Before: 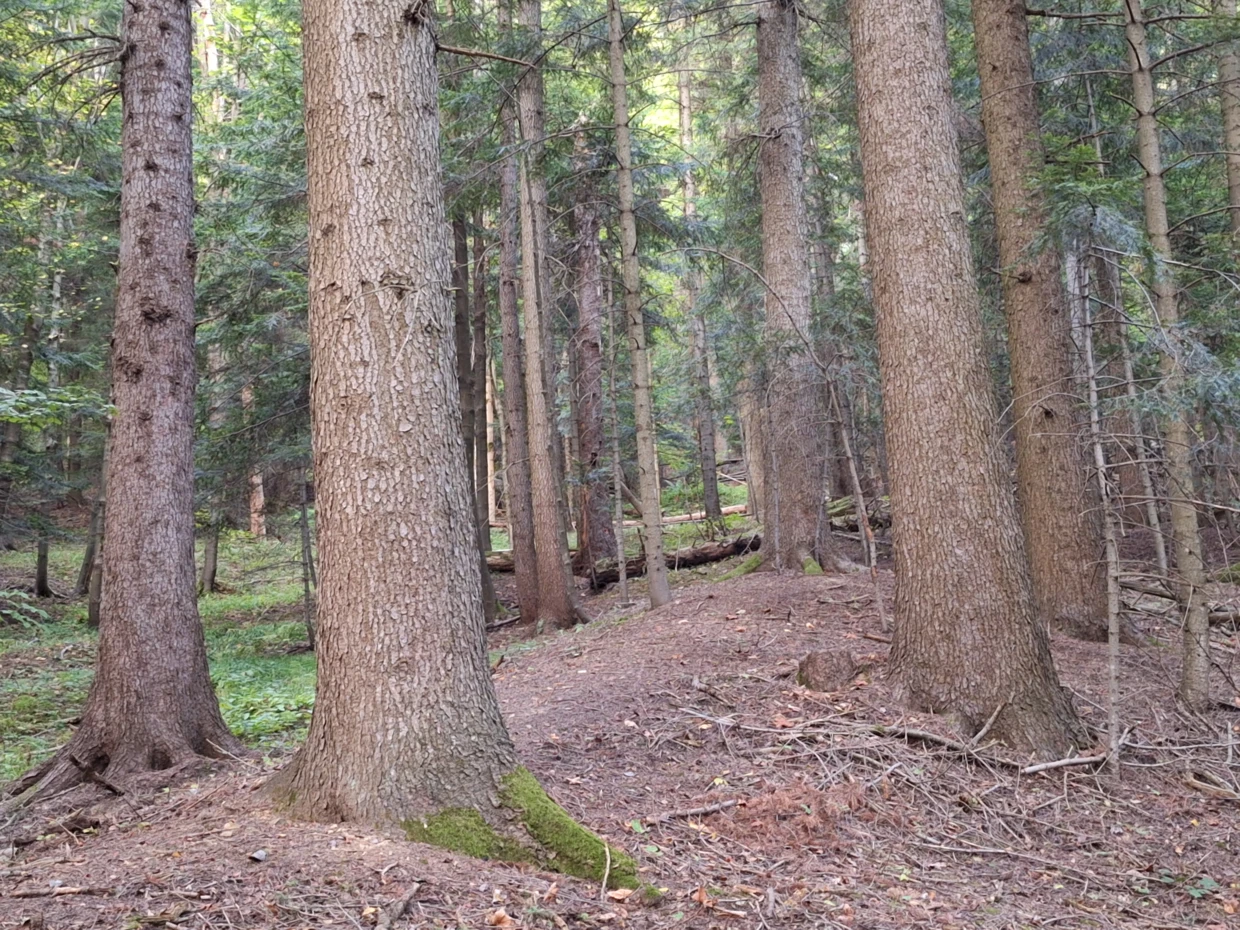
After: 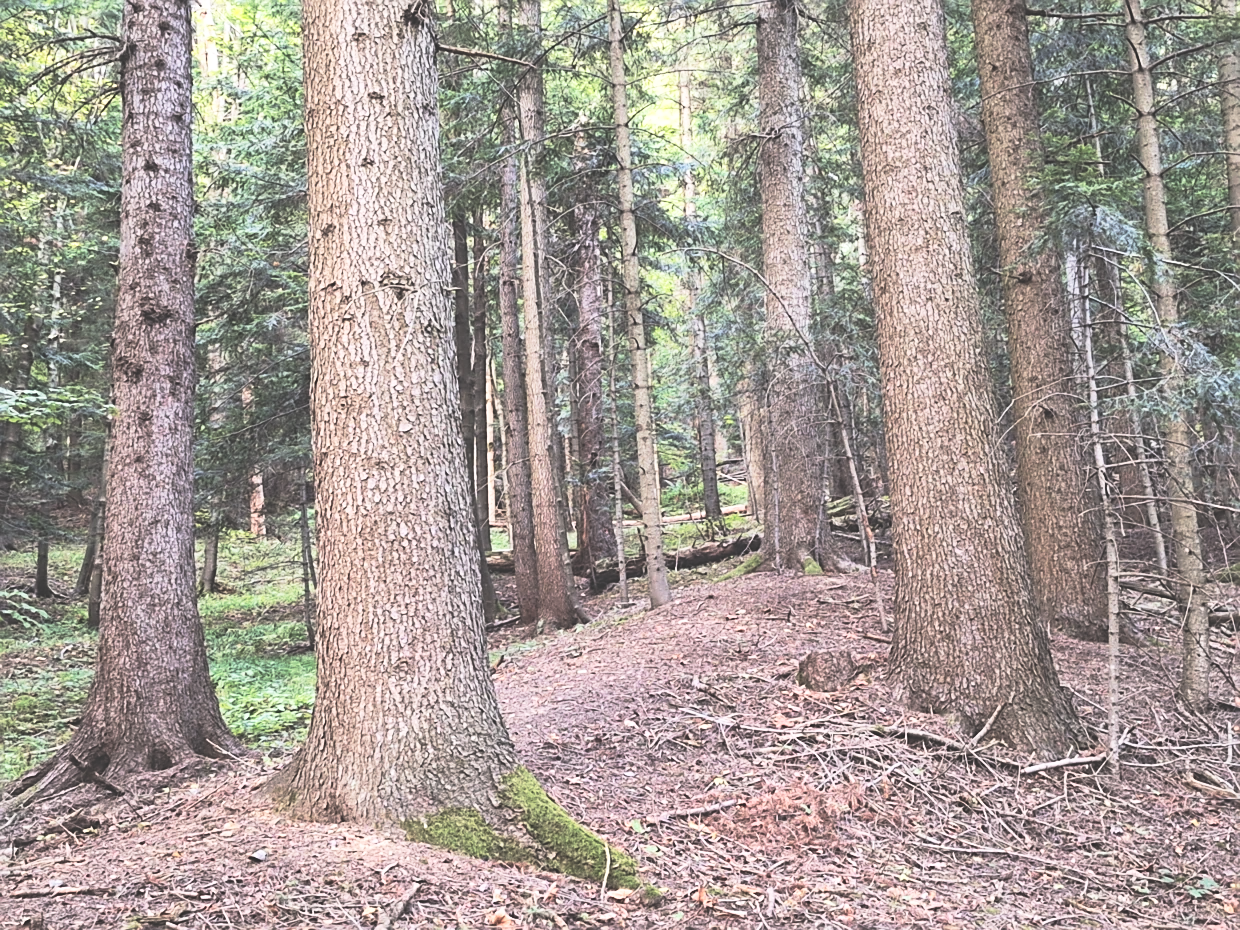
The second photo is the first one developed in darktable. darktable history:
base curve: curves: ch0 [(0, 0) (0.257, 0.25) (0.482, 0.586) (0.757, 0.871) (1, 1)], preserve colors none
exposure: black level correction -0.086, compensate highlight preservation false
sharpen: on, module defaults
contrast brightness saturation: contrast 0.287
